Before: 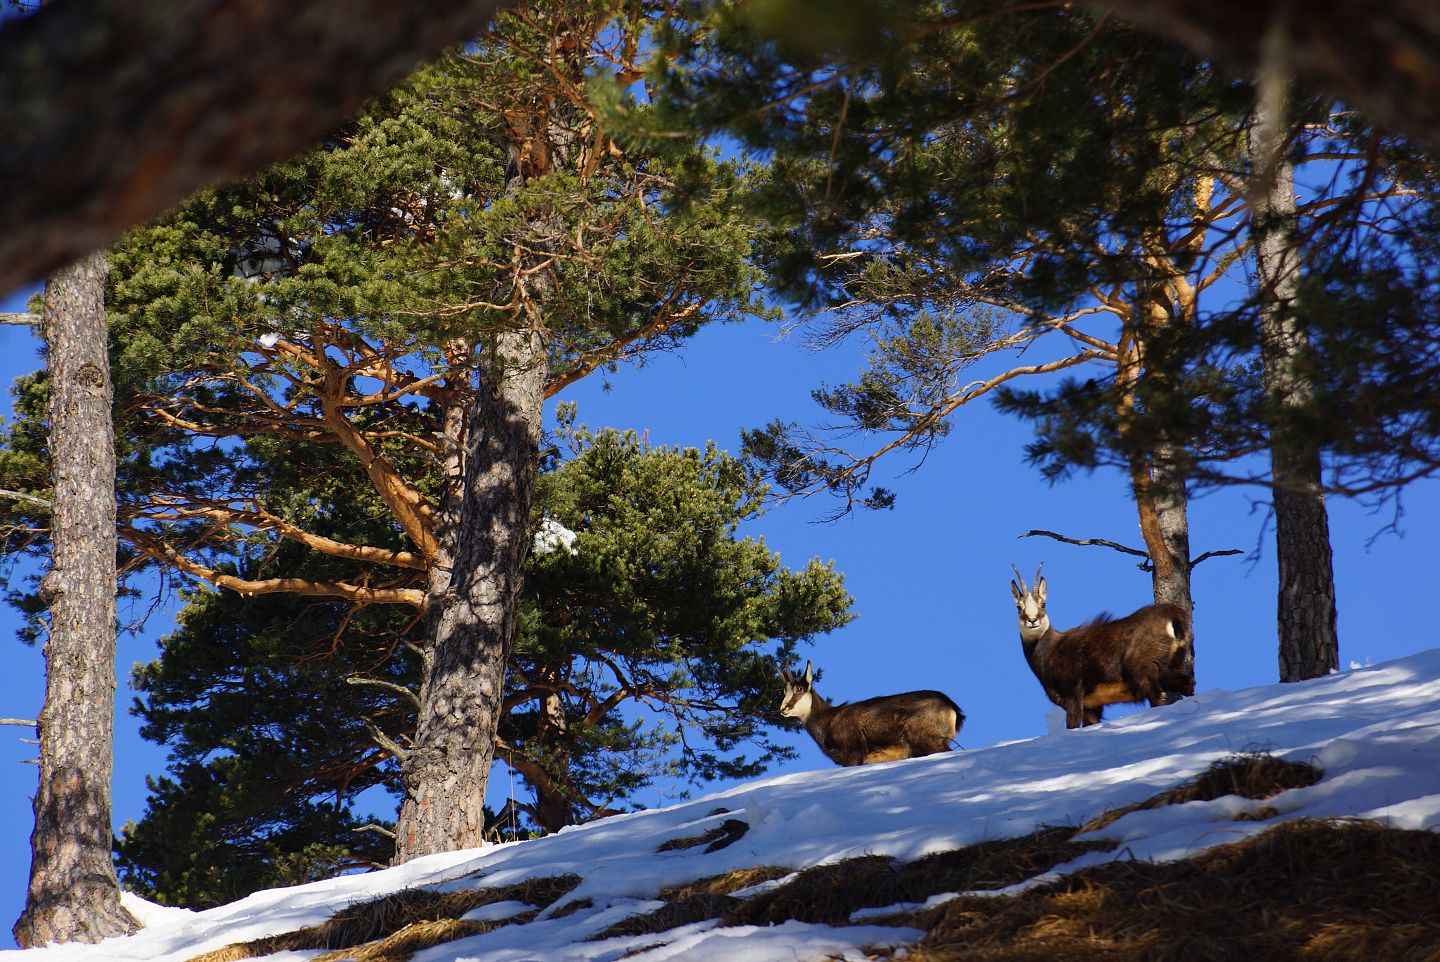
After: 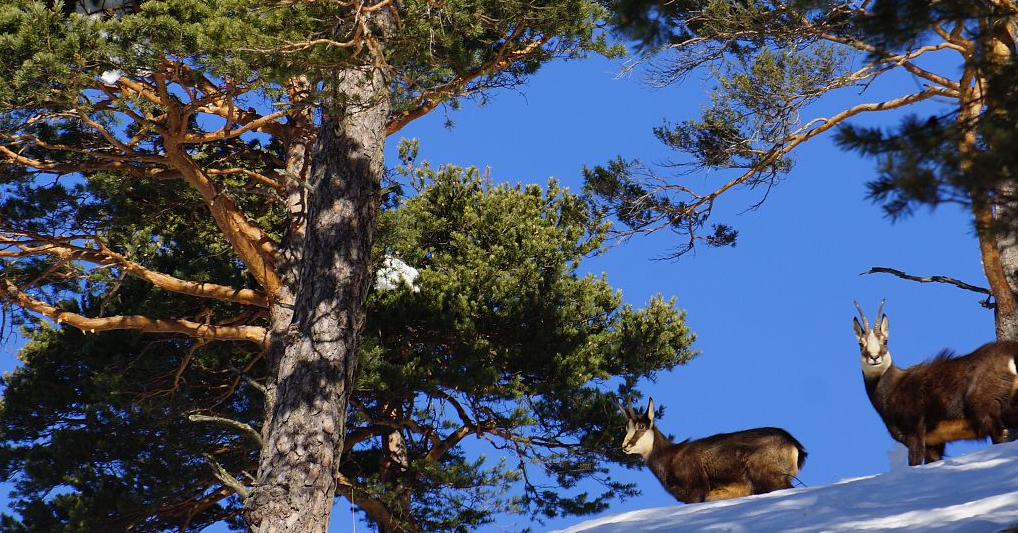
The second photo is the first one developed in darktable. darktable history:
crop: left 11%, top 27.364%, right 18.26%, bottom 17.226%
